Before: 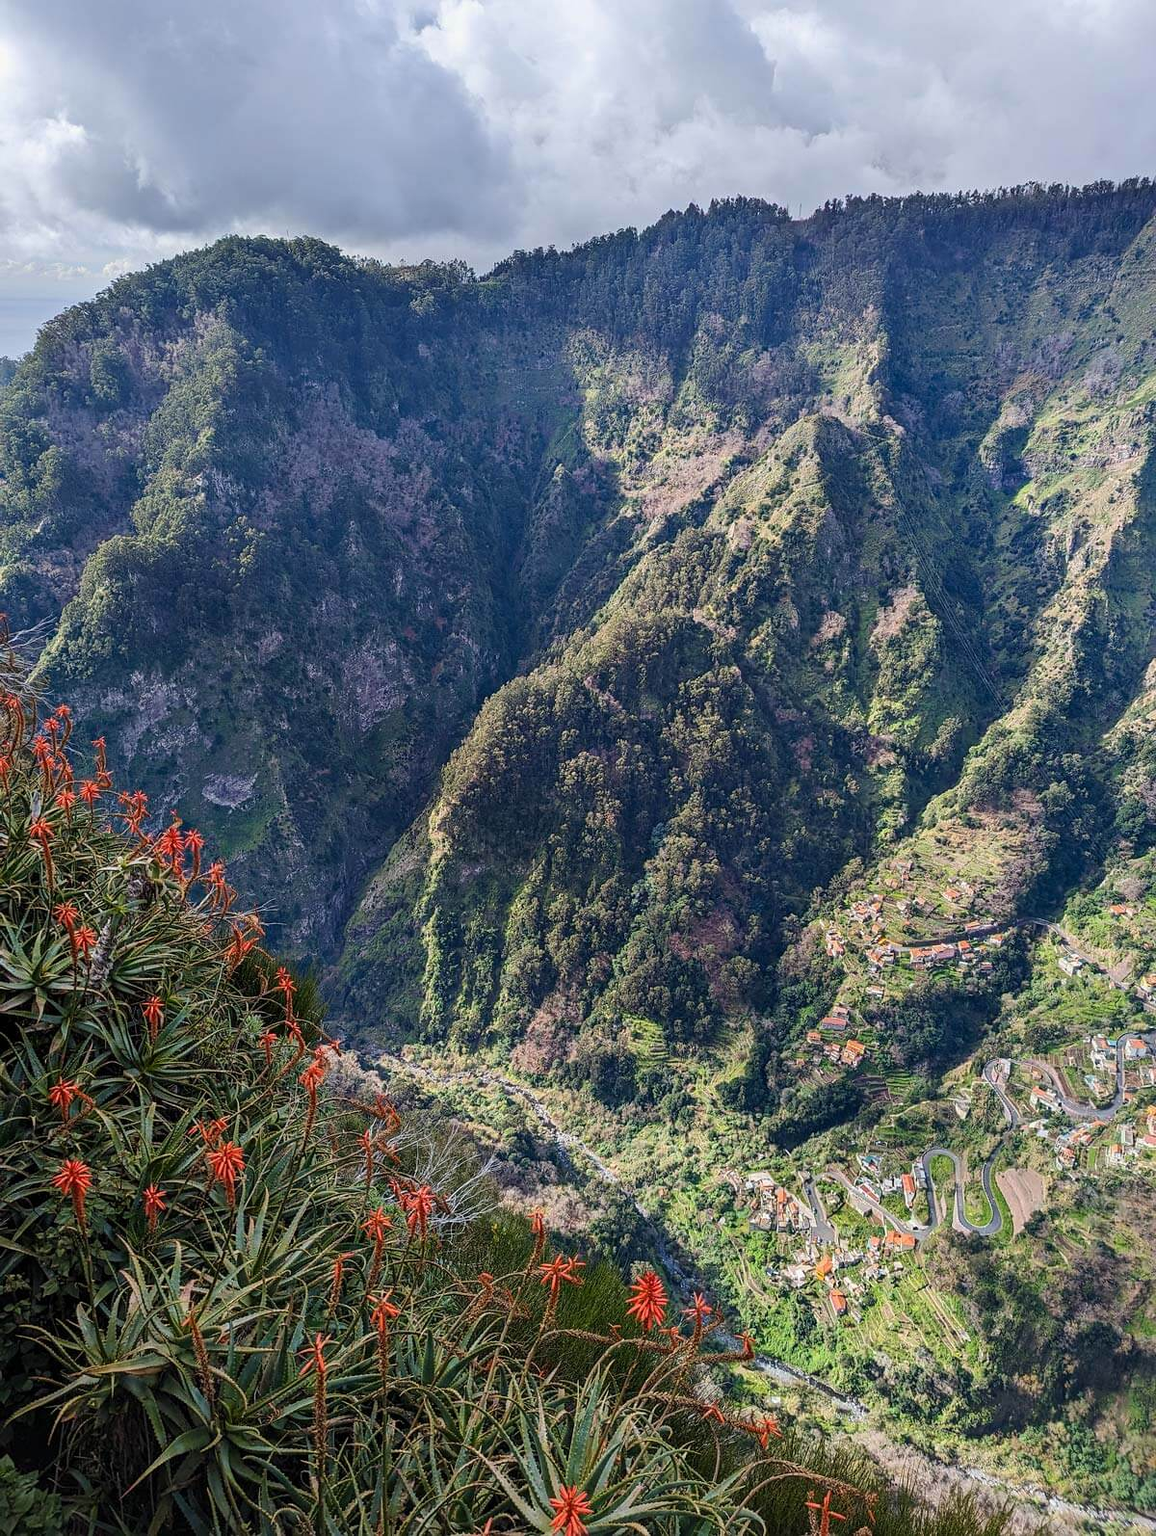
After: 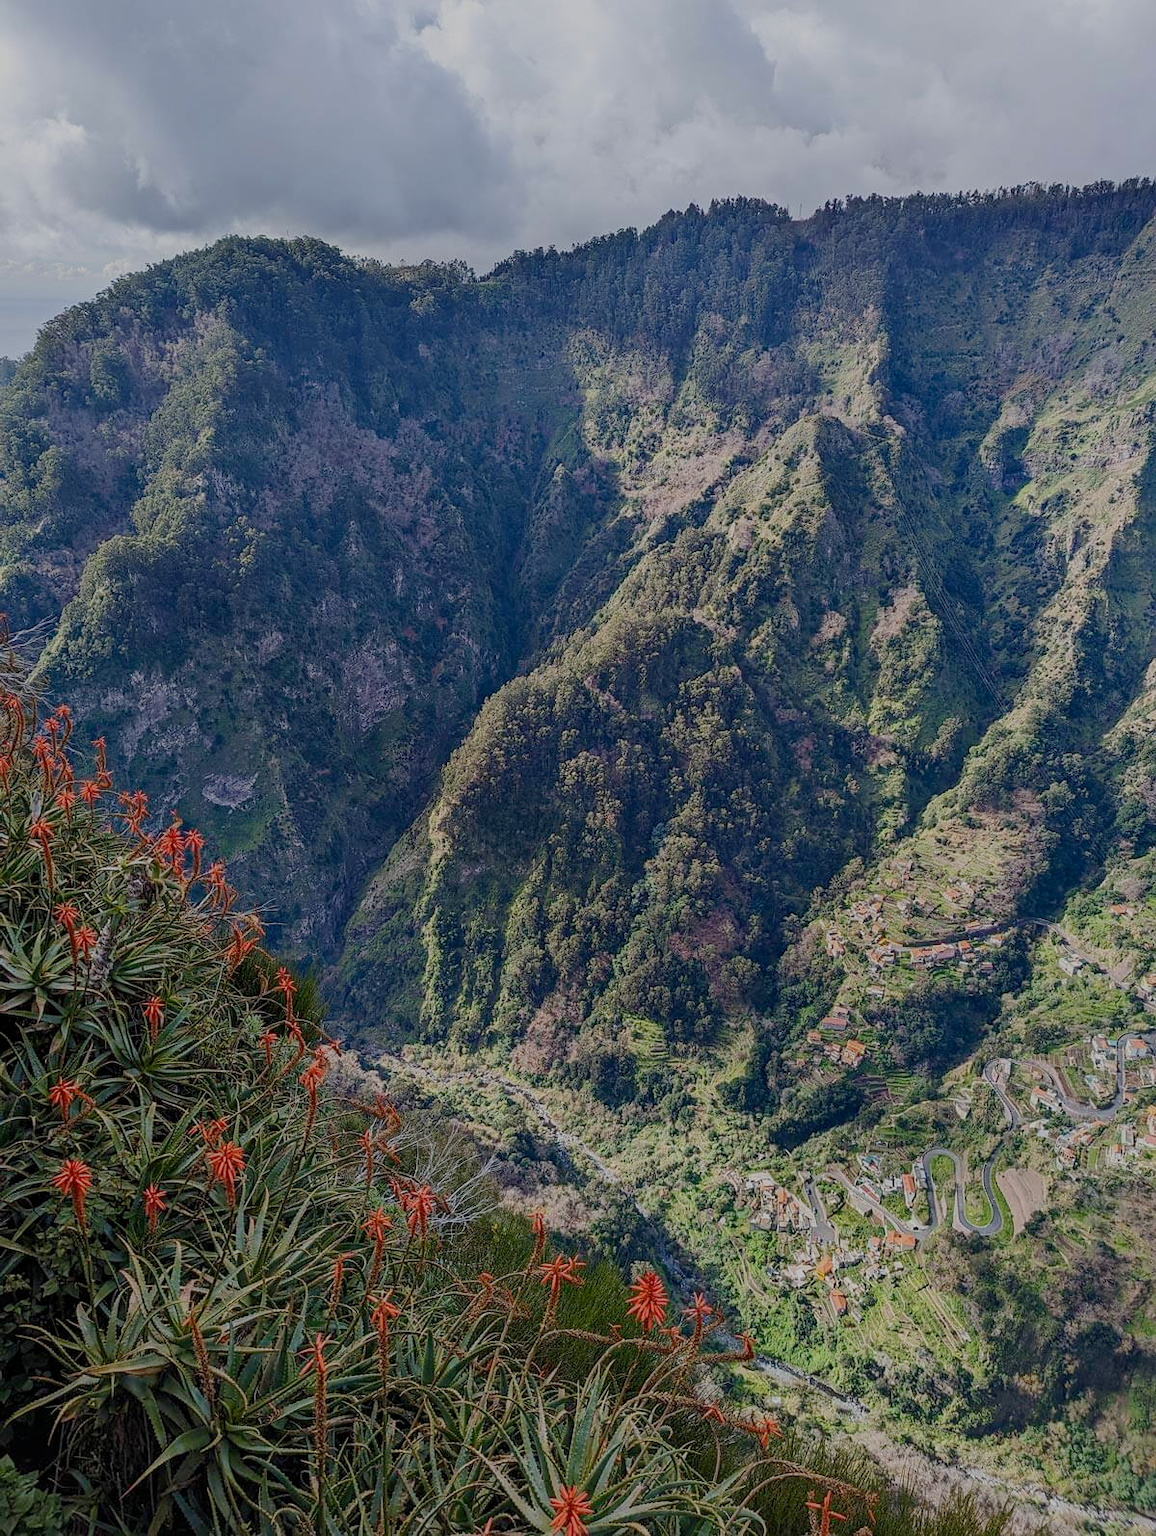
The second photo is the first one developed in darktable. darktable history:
filmic rgb: black relative exposure -13.09 EV, white relative exposure 4.04 EV, threshold 2.94 EV, target white luminance 85.085%, hardness 6.28, latitude 42.37%, contrast 0.863, shadows ↔ highlights balance 8.23%, add noise in highlights 0.002, preserve chrominance no, color science v3 (2019), use custom middle-gray values true, contrast in highlights soft, enable highlight reconstruction true
tone equalizer: -8 EV 0.232 EV, -7 EV 0.408 EV, -6 EV 0.398 EV, -5 EV 0.278 EV, -3 EV -0.271 EV, -2 EV -0.427 EV, -1 EV -0.44 EV, +0 EV -0.264 EV
